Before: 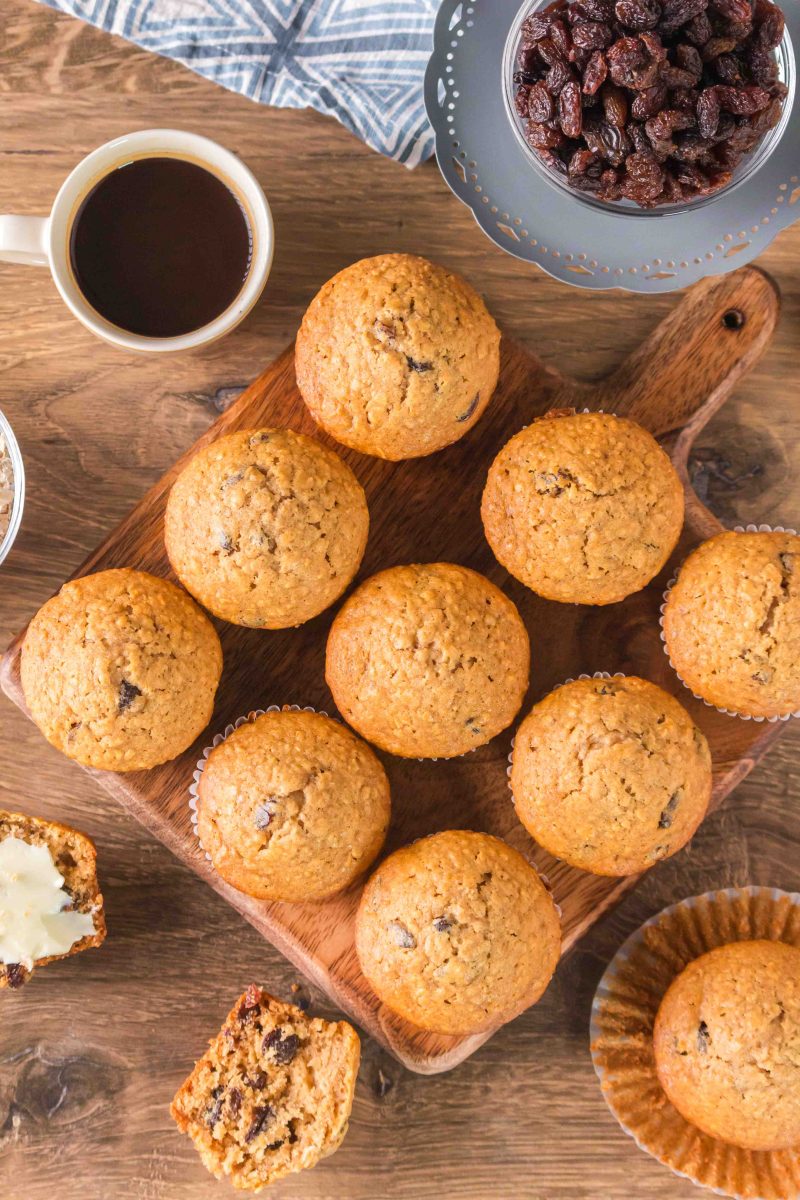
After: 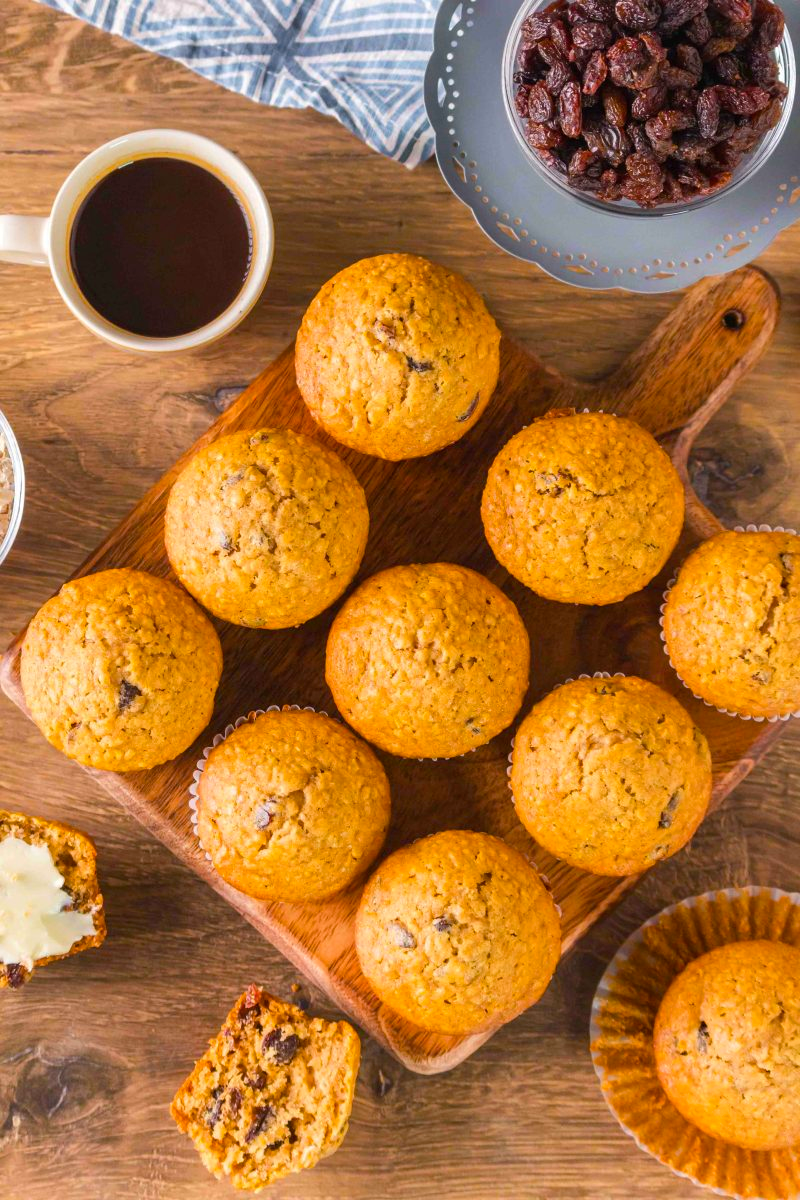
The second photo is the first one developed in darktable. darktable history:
color balance rgb: global offset › hue 170.39°, perceptual saturation grading › global saturation 30.904%
